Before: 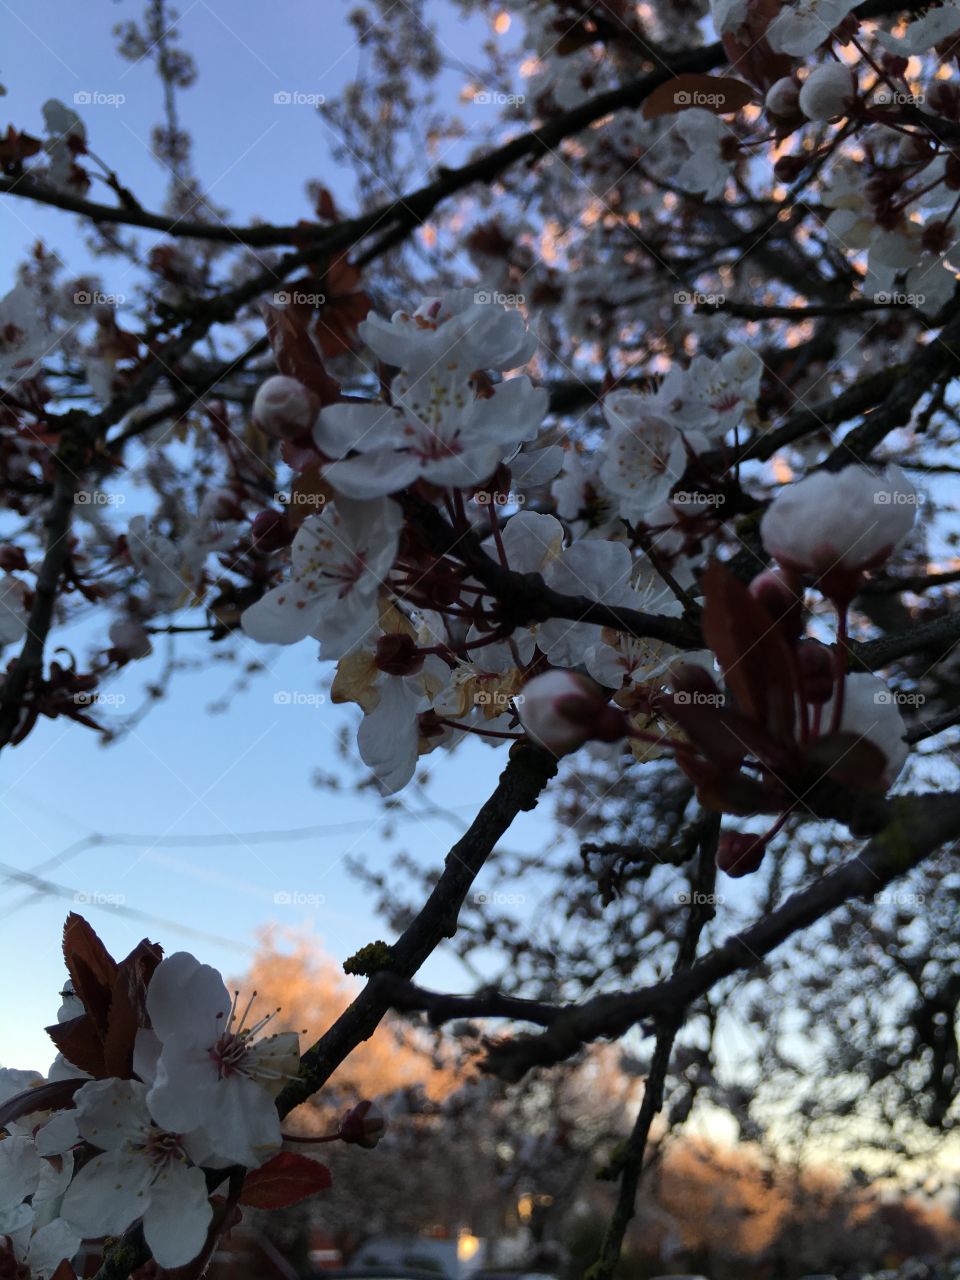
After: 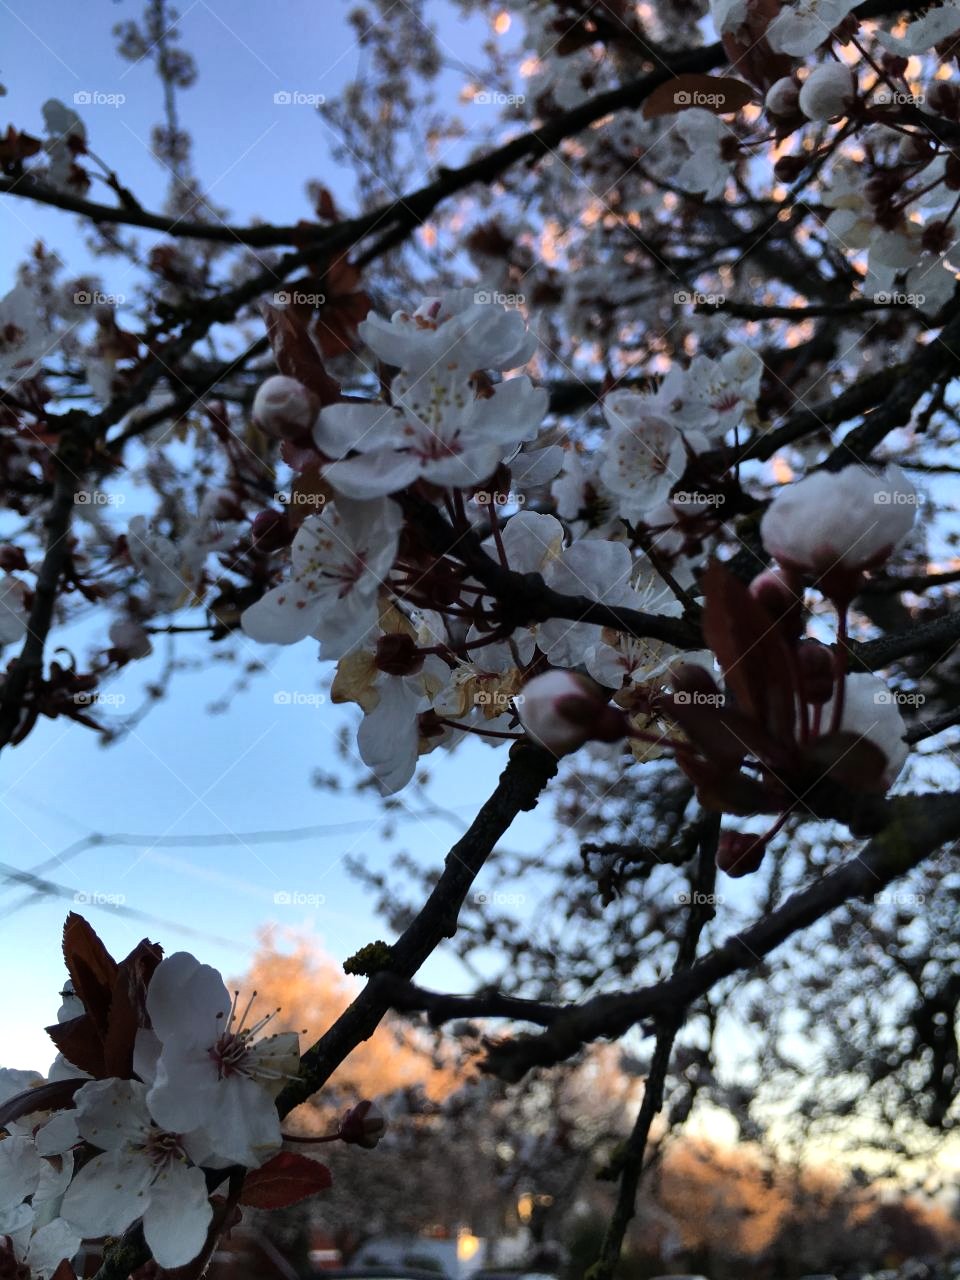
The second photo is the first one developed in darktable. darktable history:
tone equalizer: -8 EV -0.377 EV, -7 EV -0.4 EV, -6 EV -0.36 EV, -5 EV -0.198 EV, -3 EV 0.238 EV, -2 EV 0.331 EV, -1 EV 0.383 EV, +0 EV 0.401 EV
shadows and highlights: white point adjustment -3.66, highlights -63.76, soften with gaussian
